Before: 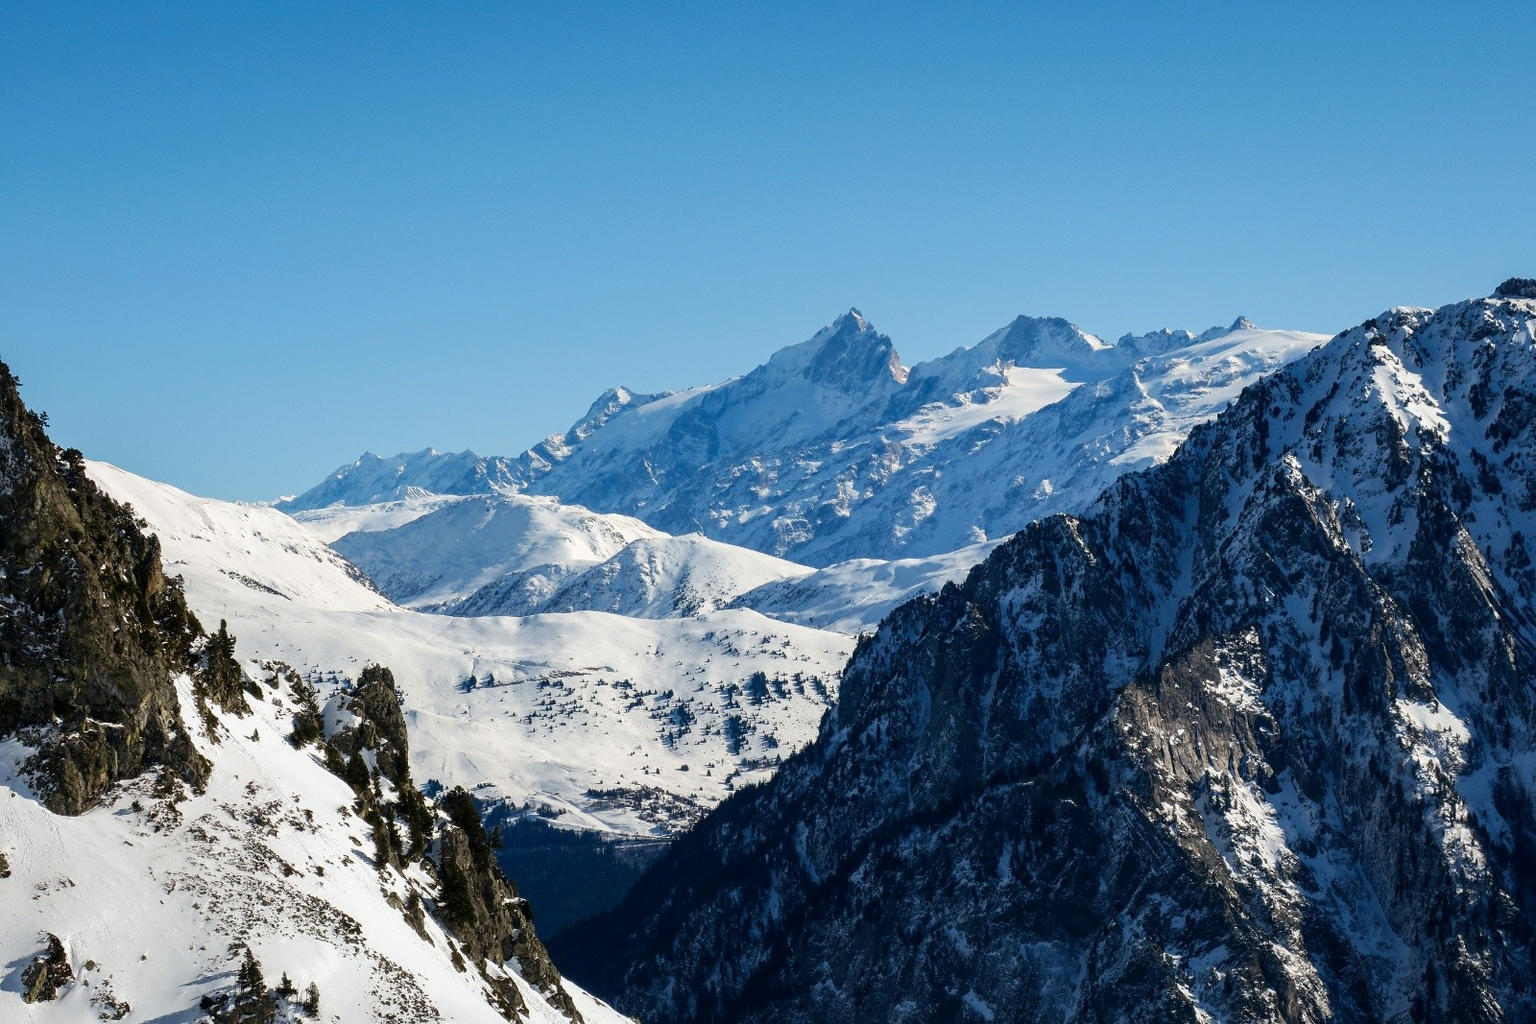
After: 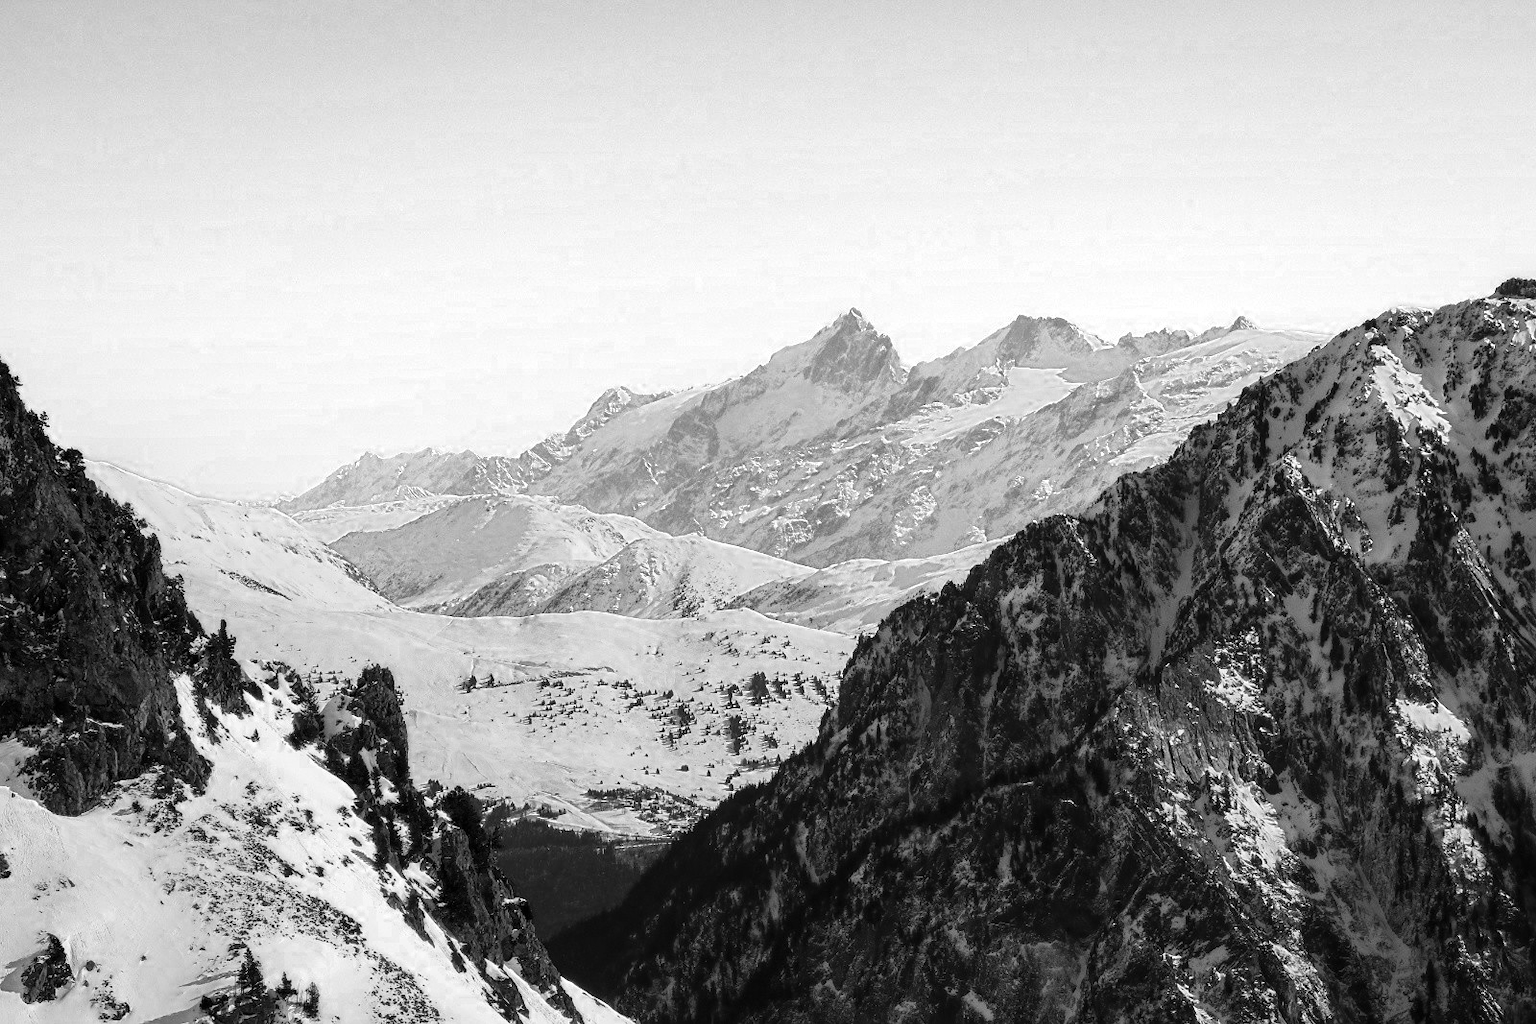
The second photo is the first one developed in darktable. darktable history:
color zones: curves: ch0 [(0.287, 0.048) (0.493, 0.484) (0.737, 0.816)]; ch1 [(0, 0) (0.143, 0) (0.286, 0) (0.429, 0) (0.571, 0) (0.714, 0) (0.857, 0)]
